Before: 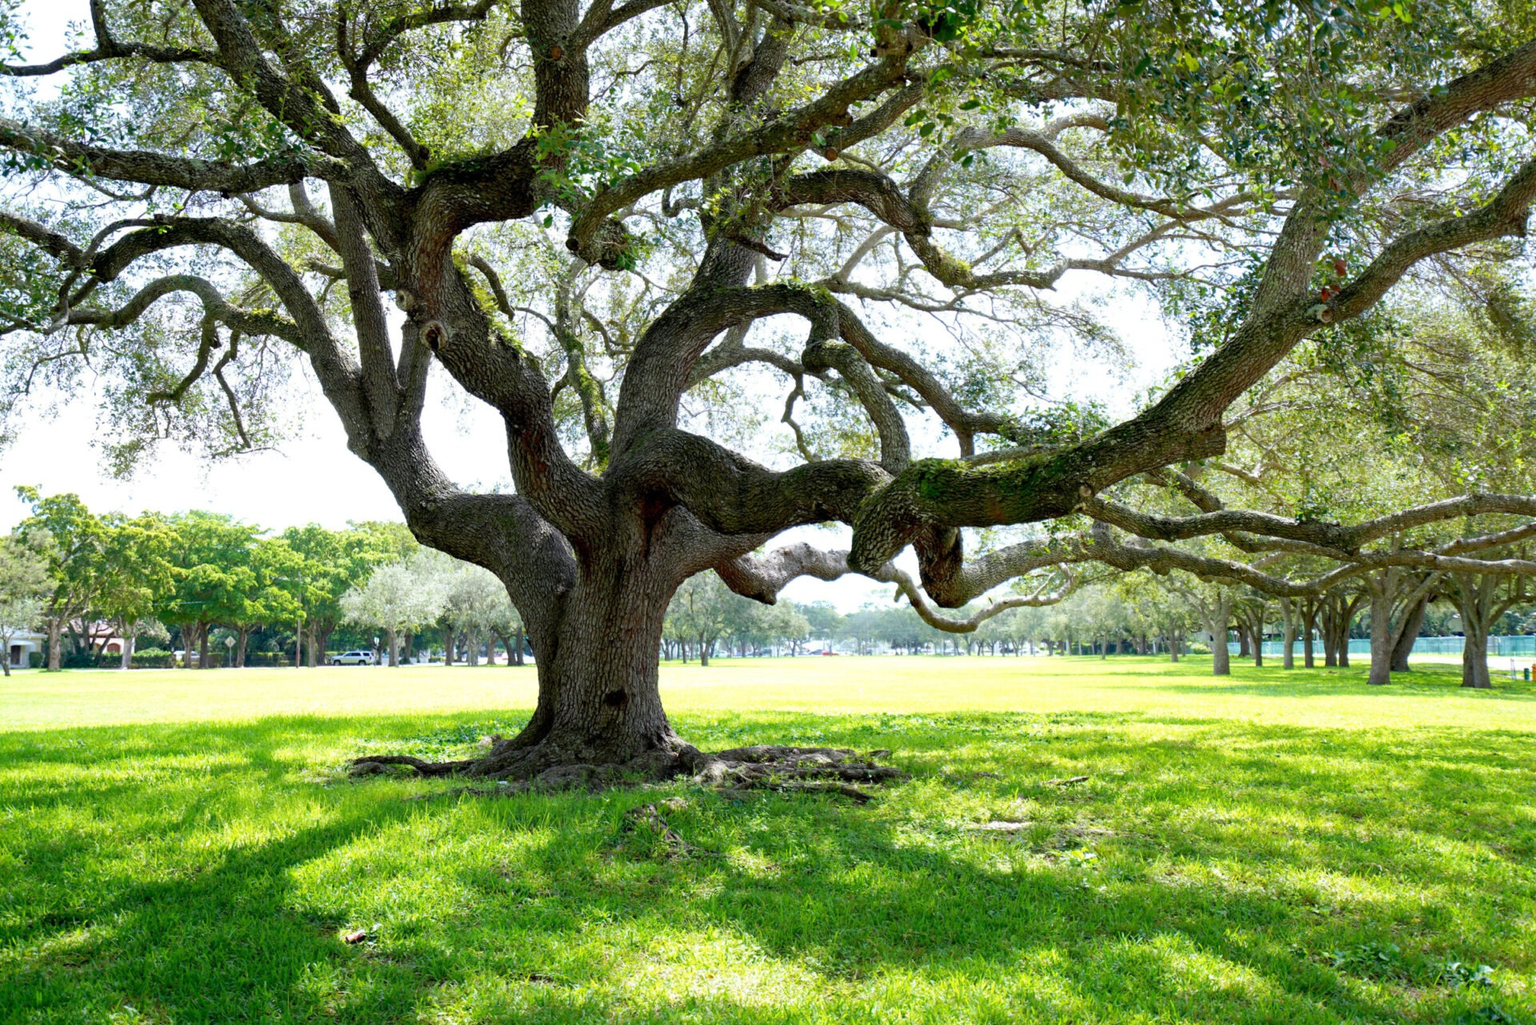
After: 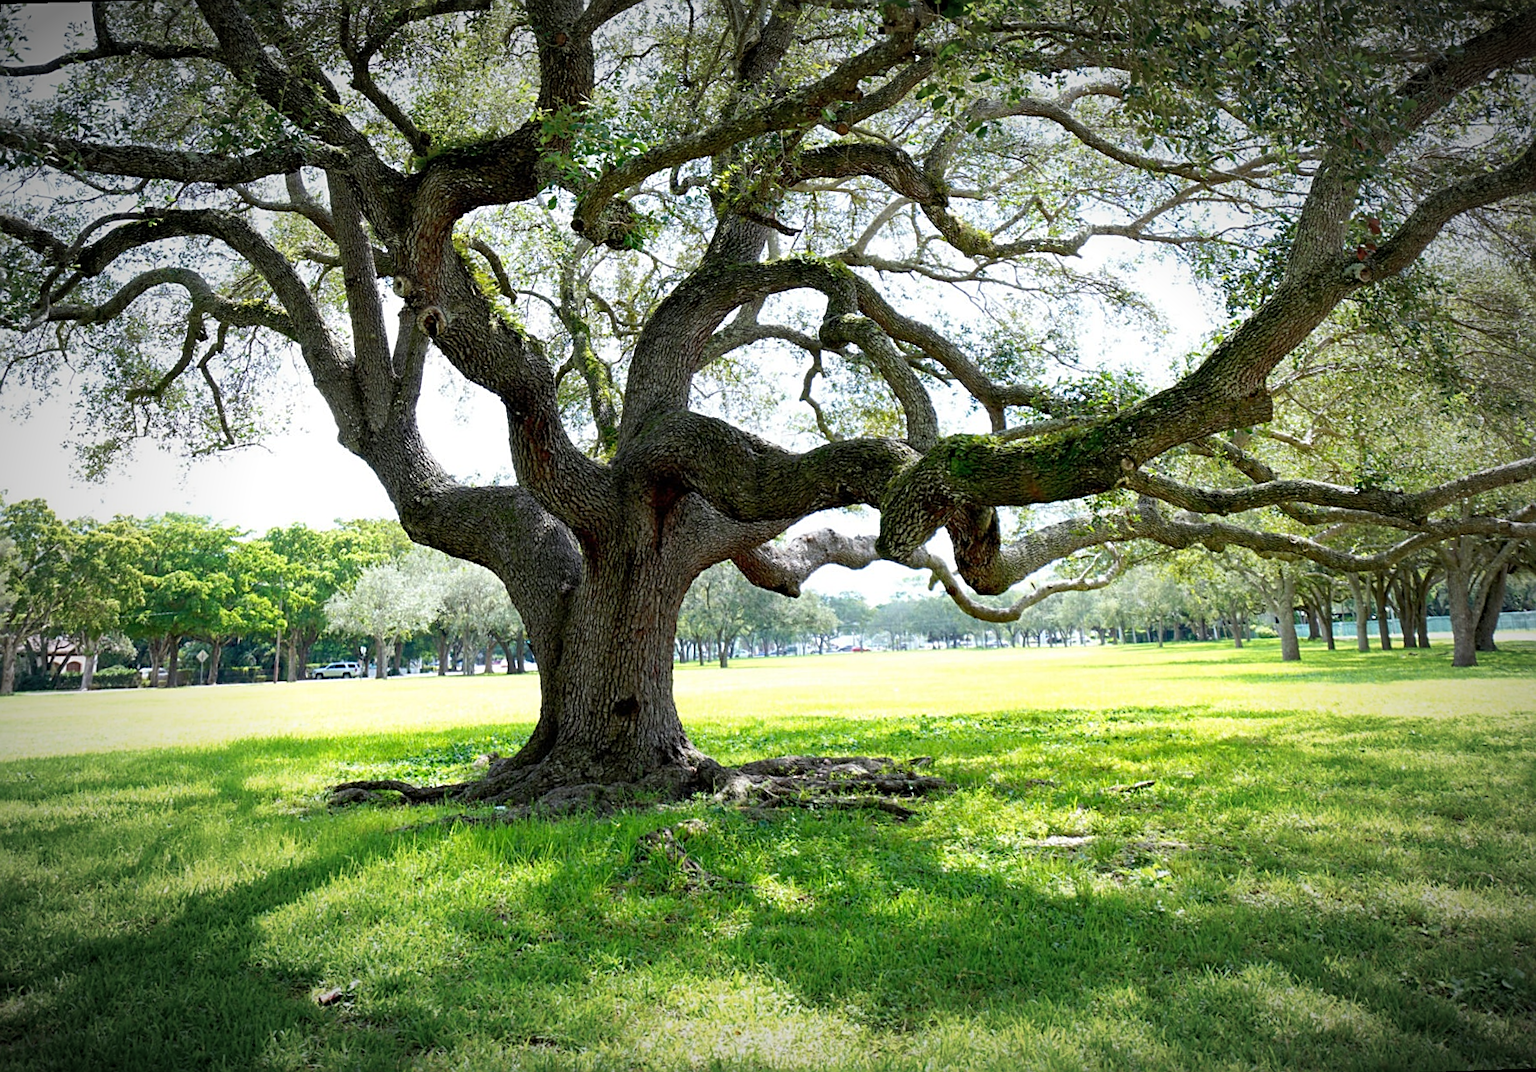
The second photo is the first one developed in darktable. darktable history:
rotate and perspective: rotation -1.68°, lens shift (vertical) -0.146, crop left 0.049, crop right 0.912, crop top 0.032, crop bottom 0.96
sharpen: on, module defaults
vignetting: fall-off start 67.5%, fall-off radius 67.23%, brightness -0.813, automatic ratio true
